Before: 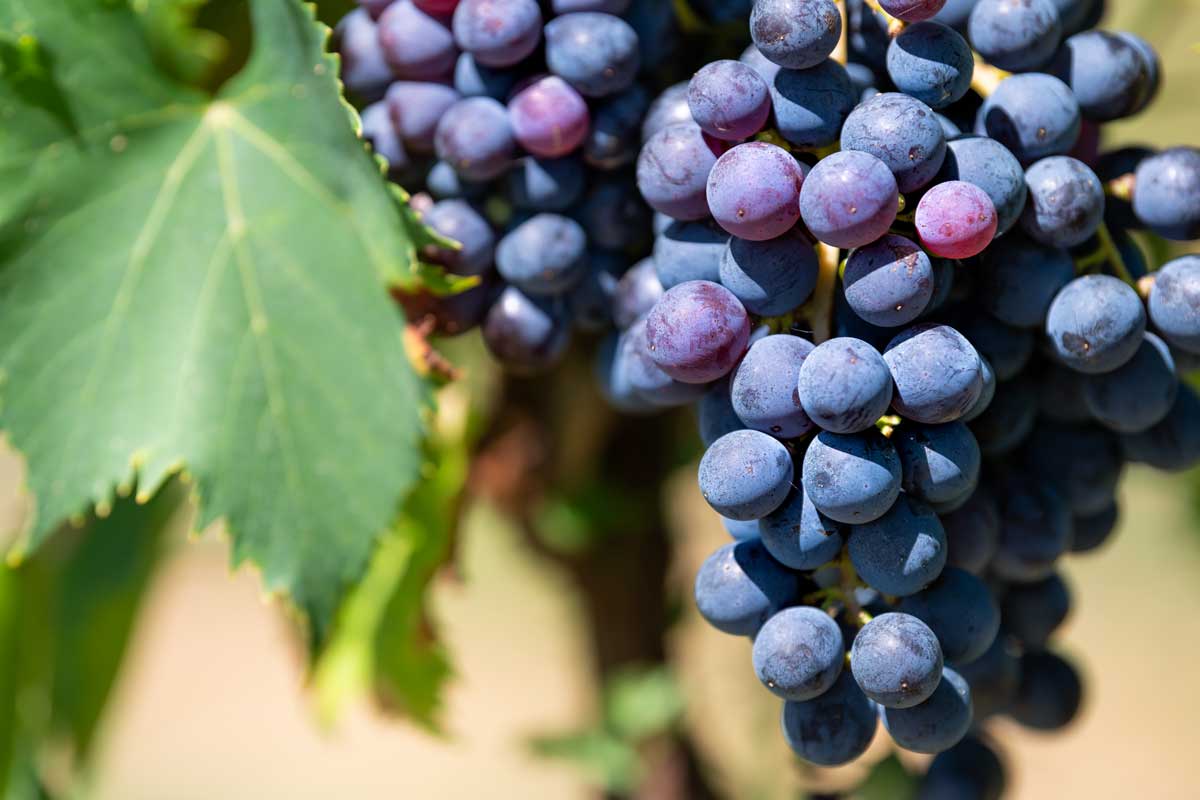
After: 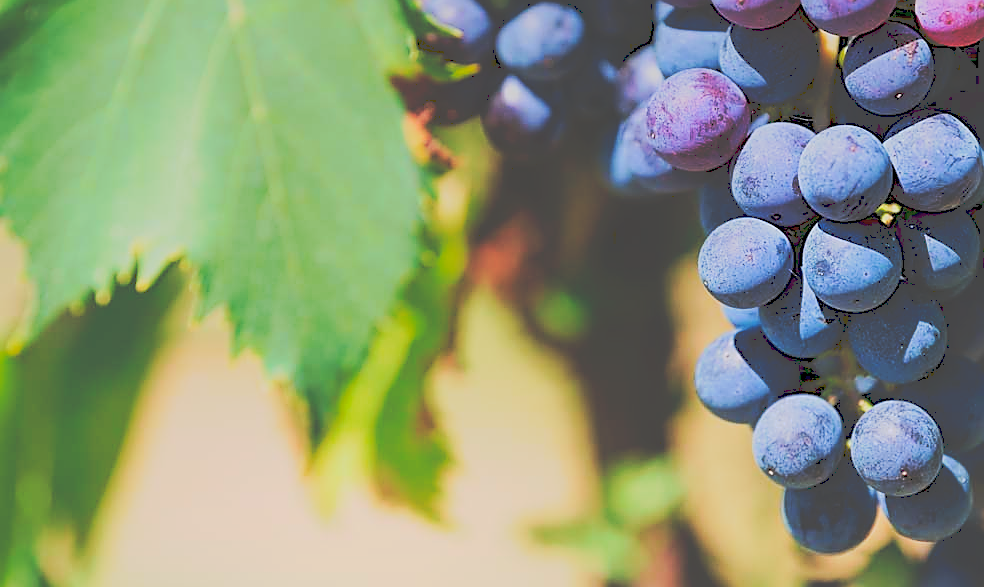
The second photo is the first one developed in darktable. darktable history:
tone curve: curves: ch0 [(0, 0) (0.003, 0.174) (0.011, 0.178) (0.025, 0.182) (0.044, 0.185) (0.069, 0.191) (0.1, 0.194) (0.136, 0.199) (0.177, 0.219) (0.224, 0.246) (0.277, 0.284) (0.335, 0.35) (0.399, 0.43) (0.468, 0.539) (0.543, 0.637) (0.623, 0.711) (0.709, 0.799) (0.801, 0.865) (0.898, 0.914) (1, 1)], preserve colors none
velvia: on, module defaults
sharpen: radius 1.4, amount 1.25, threshold 0.7
global tonemap: drago (0.7, 100)
crop: top 26.531%, right 17.959%
graduated density: on, module defaults
